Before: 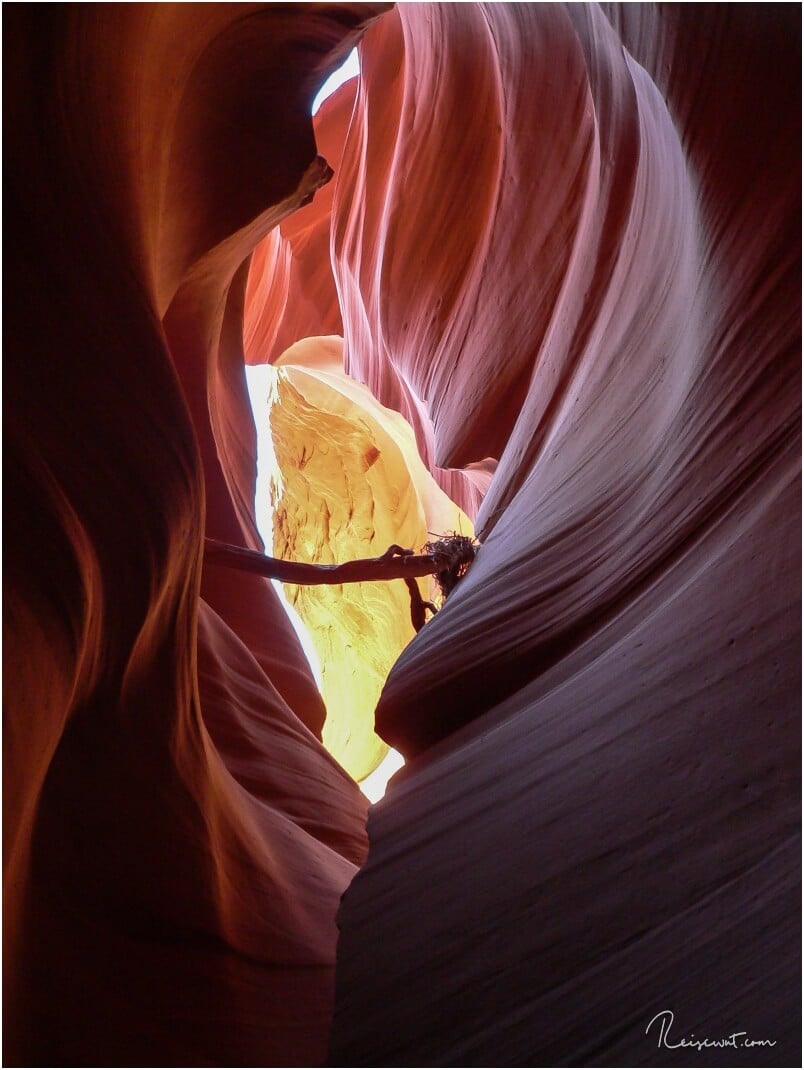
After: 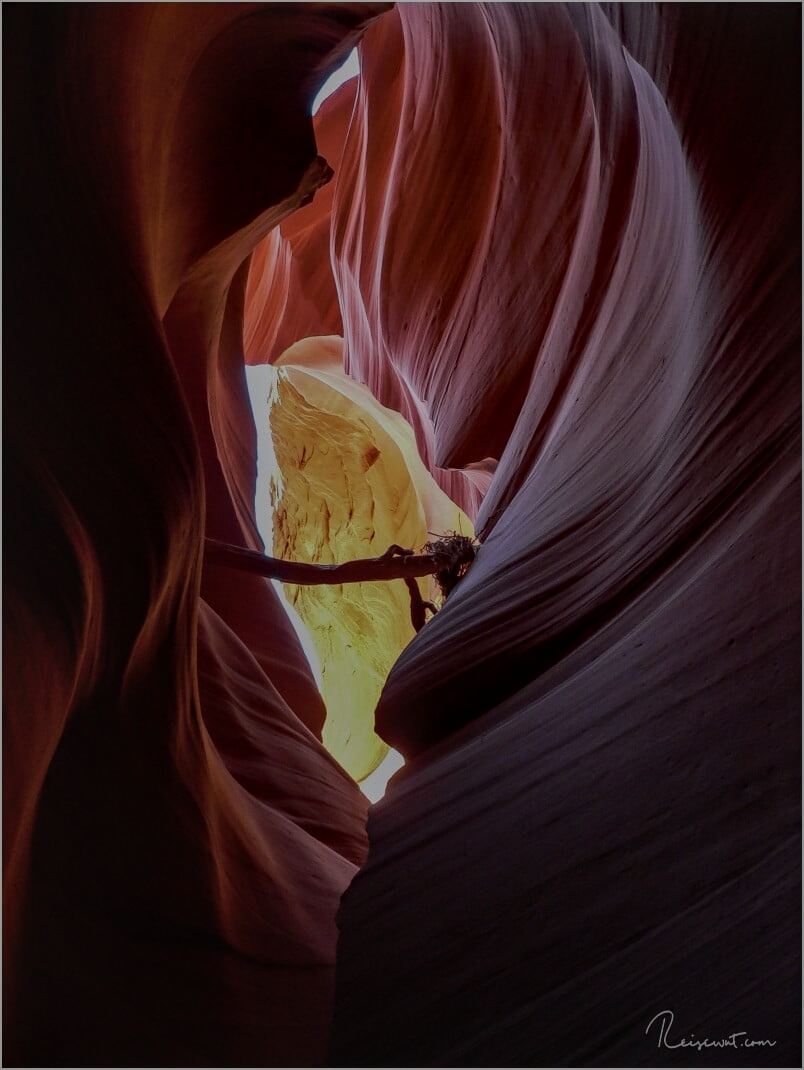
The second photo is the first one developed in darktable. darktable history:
exposure: exposure -1.504 EV, compensate highlight preservation false
haze removal: compatibility mode true, adaptive false
local contrast: on, module defaults
